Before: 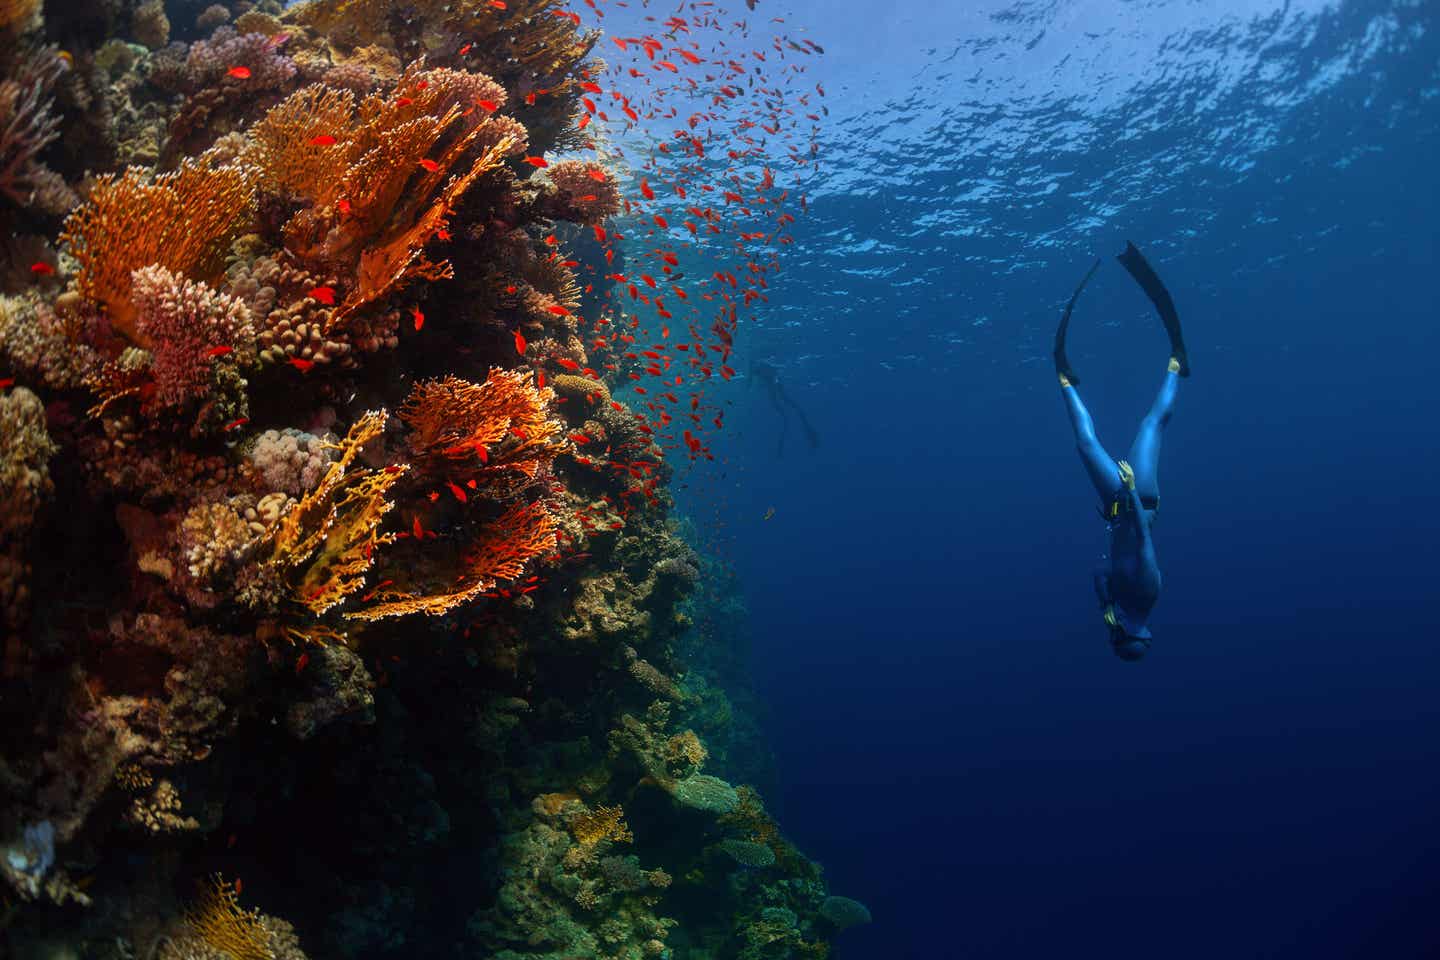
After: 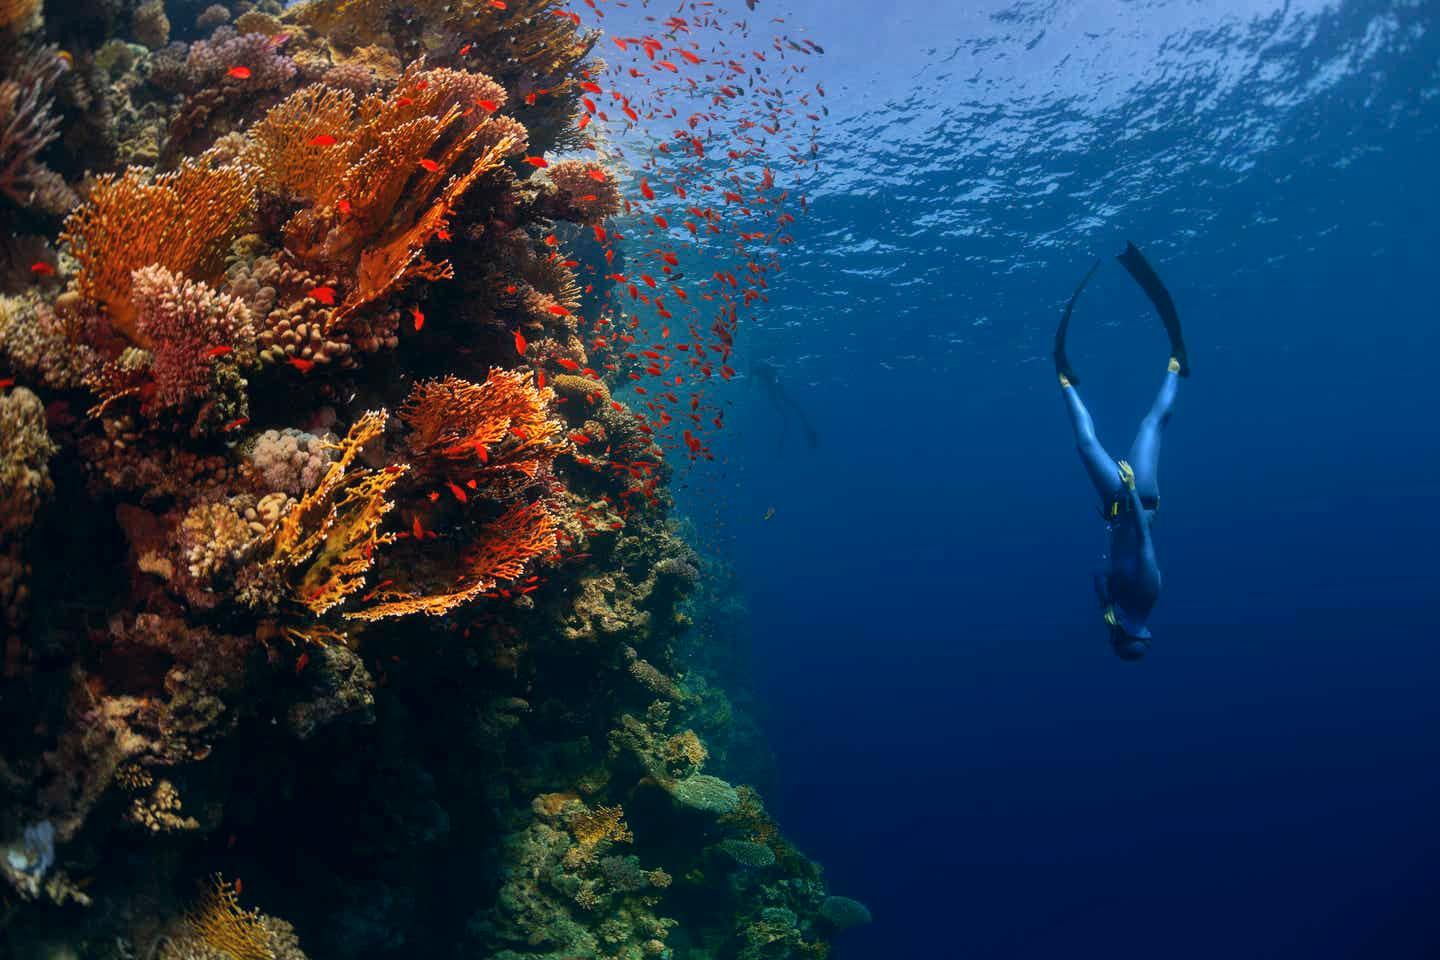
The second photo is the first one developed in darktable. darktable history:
color correction: highlights a* 5.42, highlights b* 5.32, shadows a* -4.47, shadows b* -5.17
shadows and highlights: shadows 24.78, highlights -48.15, soften with gaussian
